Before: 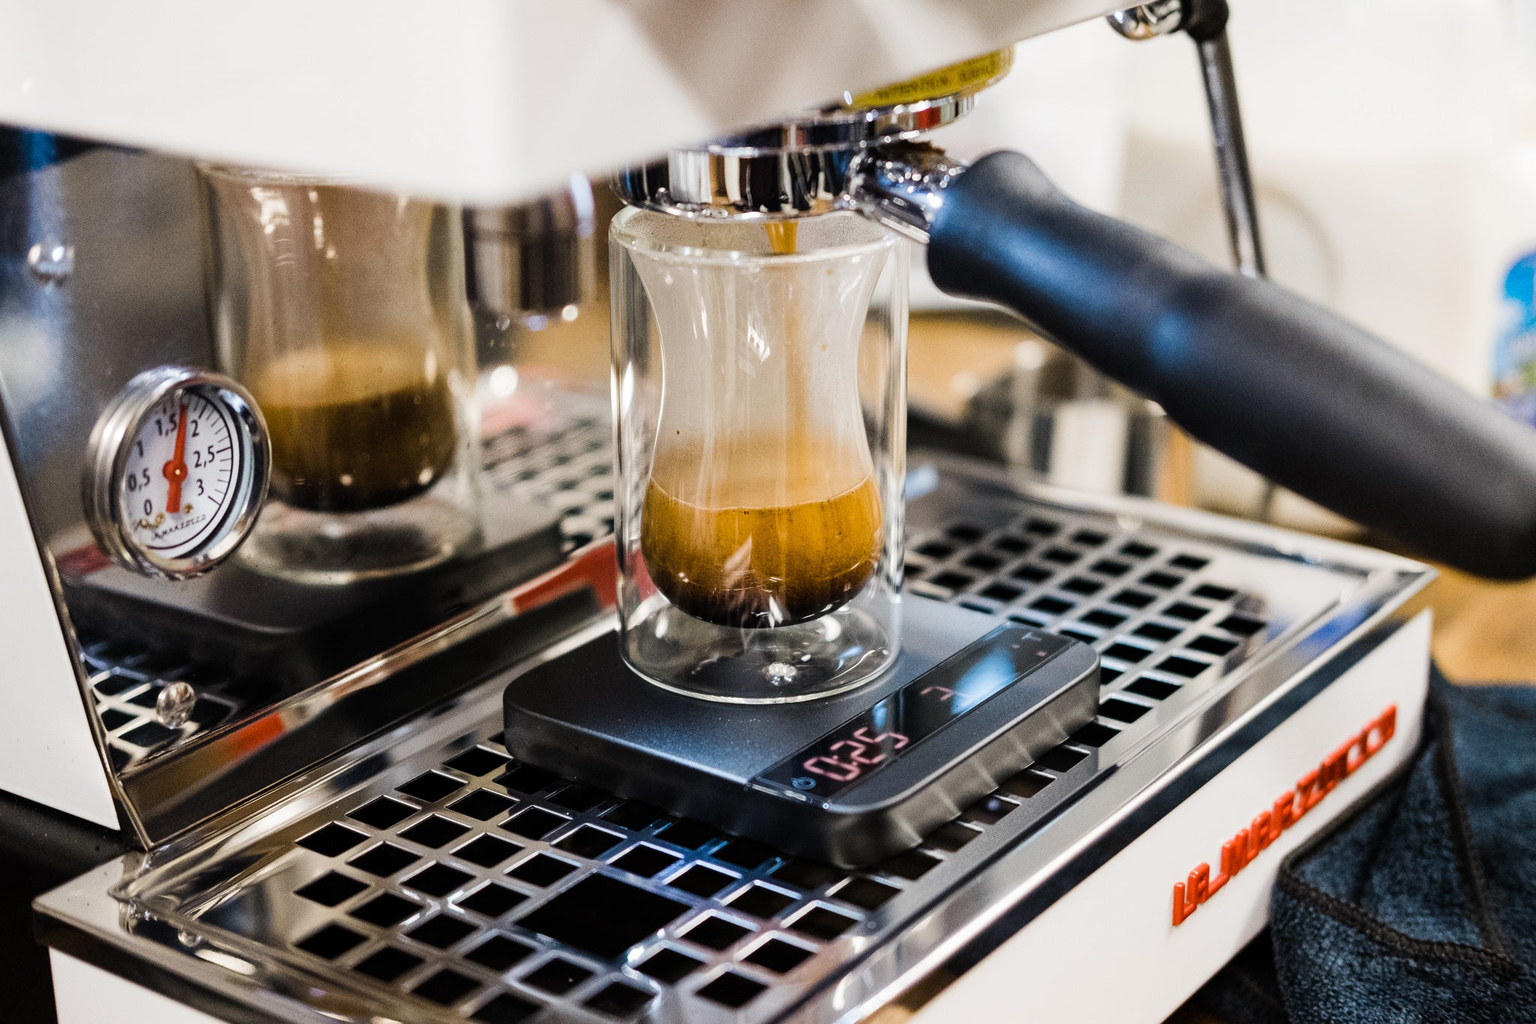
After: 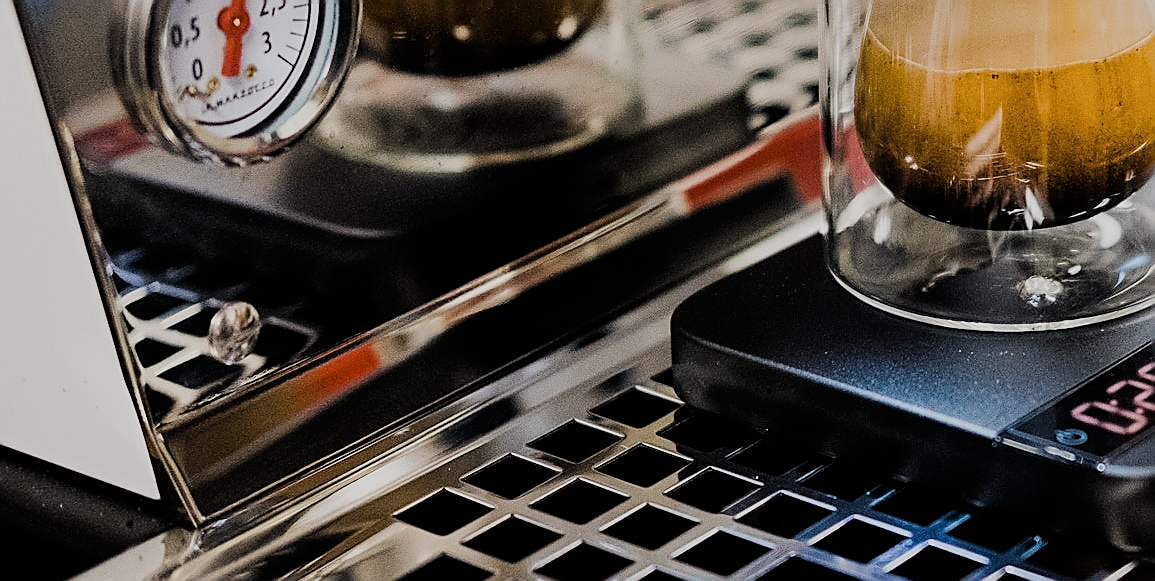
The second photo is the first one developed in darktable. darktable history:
crop: top 44.483%, right 43.593%, bottom 12.892%
filmic rgb: black relative exposure -7.65 EV, white relative exposure 4.56 EV, hardness 3.61
sharpen: radius 1.4, amount 1.25, threshold 0.7
